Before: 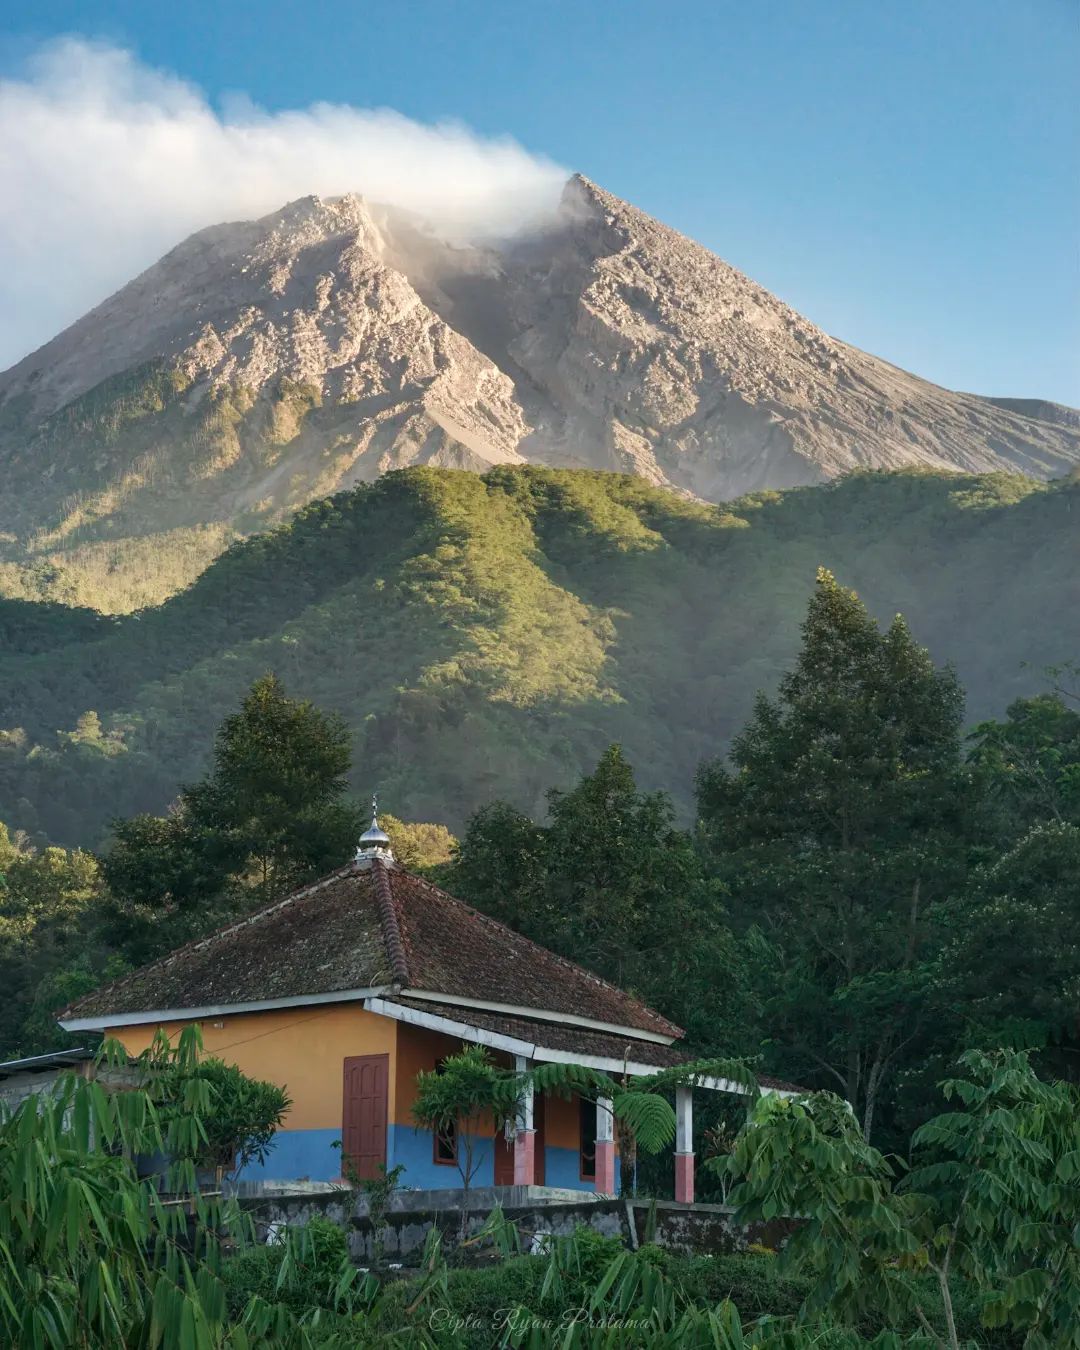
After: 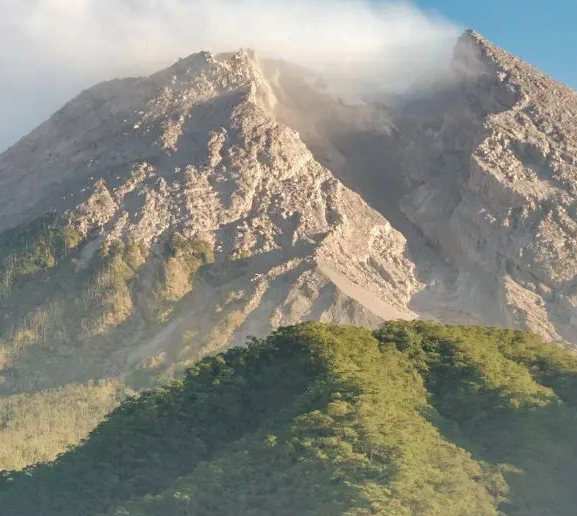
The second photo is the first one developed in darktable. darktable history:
crop: left 10.06%, top 10.699%, right 36.488%, bottom 51.028%
shadows and highlights: on, module defaults
